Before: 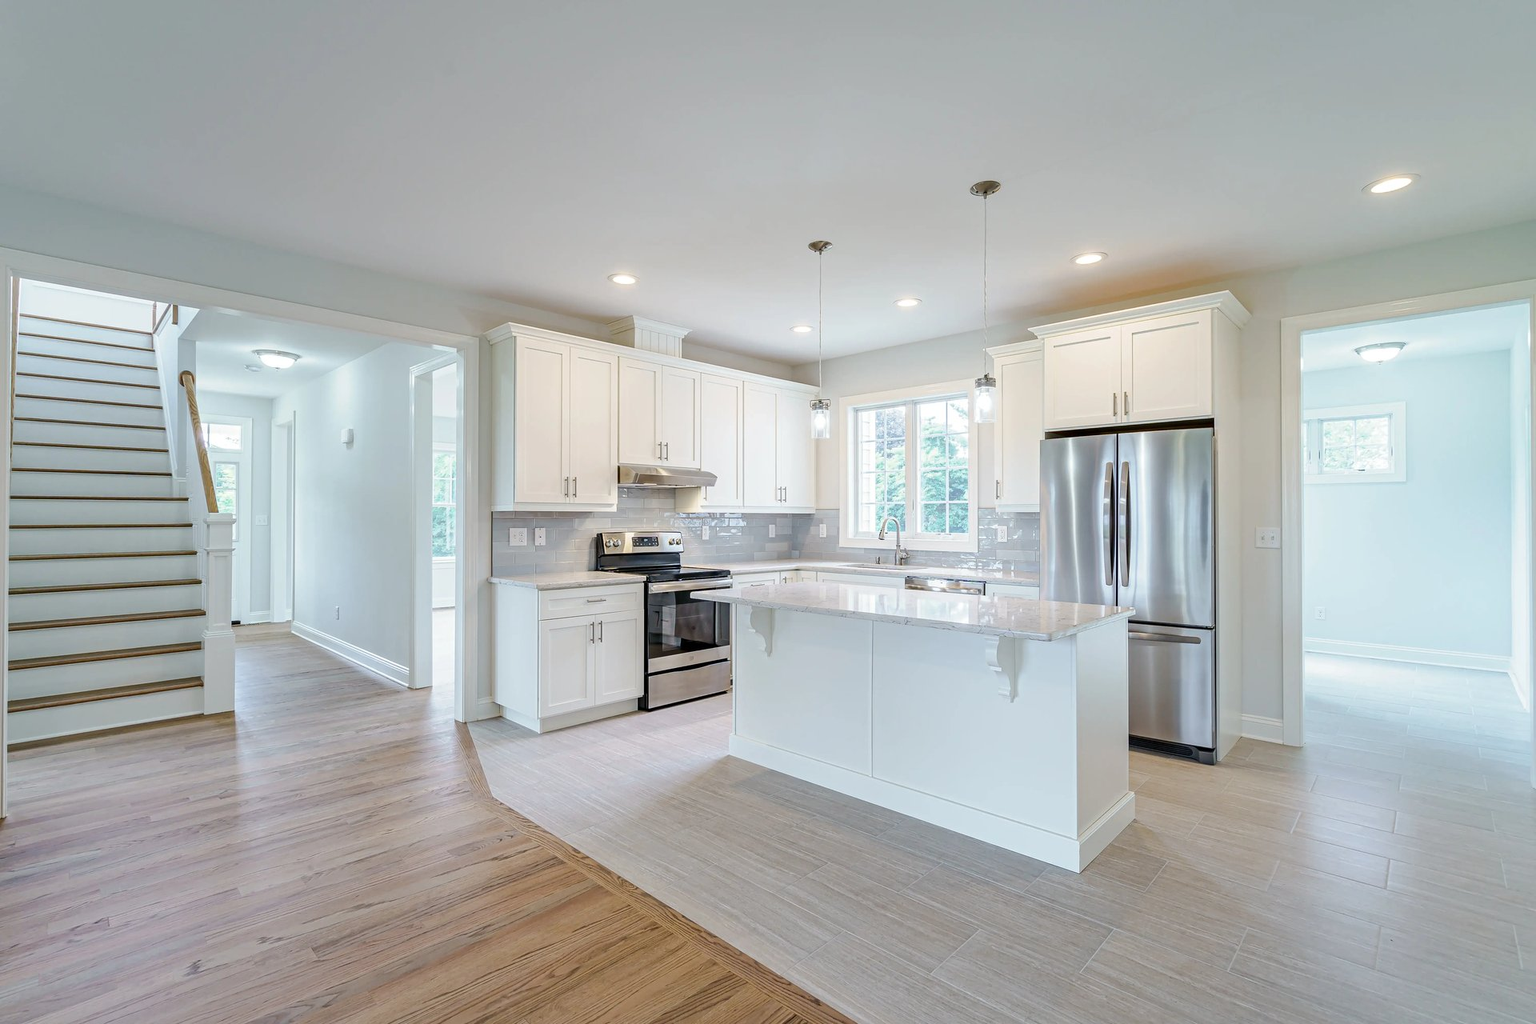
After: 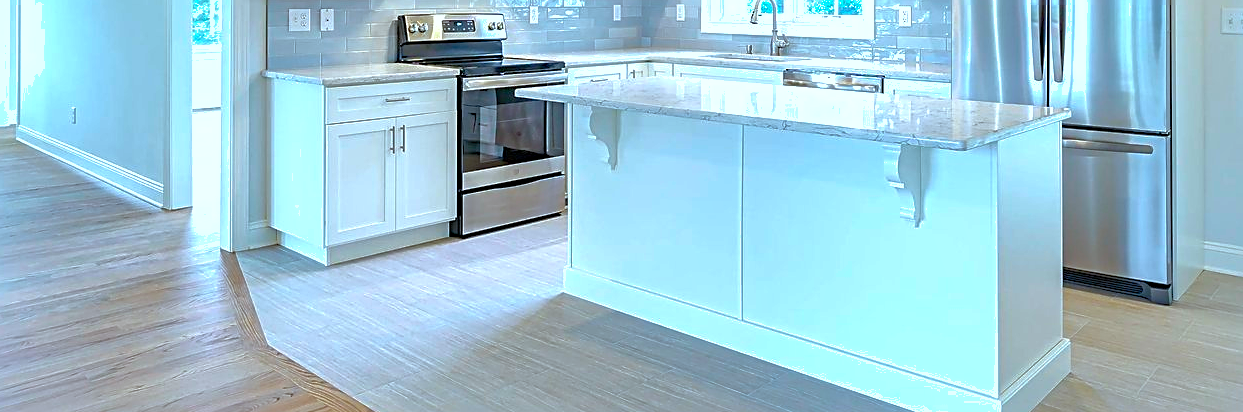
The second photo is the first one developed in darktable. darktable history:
sharpen: on, module defaults
color calibration: illuminant Planckian (black body), x 0.368, y 0.361, temperature 4275 K, saturation algorithm version 1 (2020)
color balance rgb: power › hue 328.63°, perceptual saturation grading › global saturation 30.575%, global vibrance 20%
exposure: black level correction 0, exposure 0.5 EV, compensate highlight preservation false
shadows and highlights: on, module defaults
crop: left 18.174%, top 50.883%, right 17.086%, bottom 16.902%
